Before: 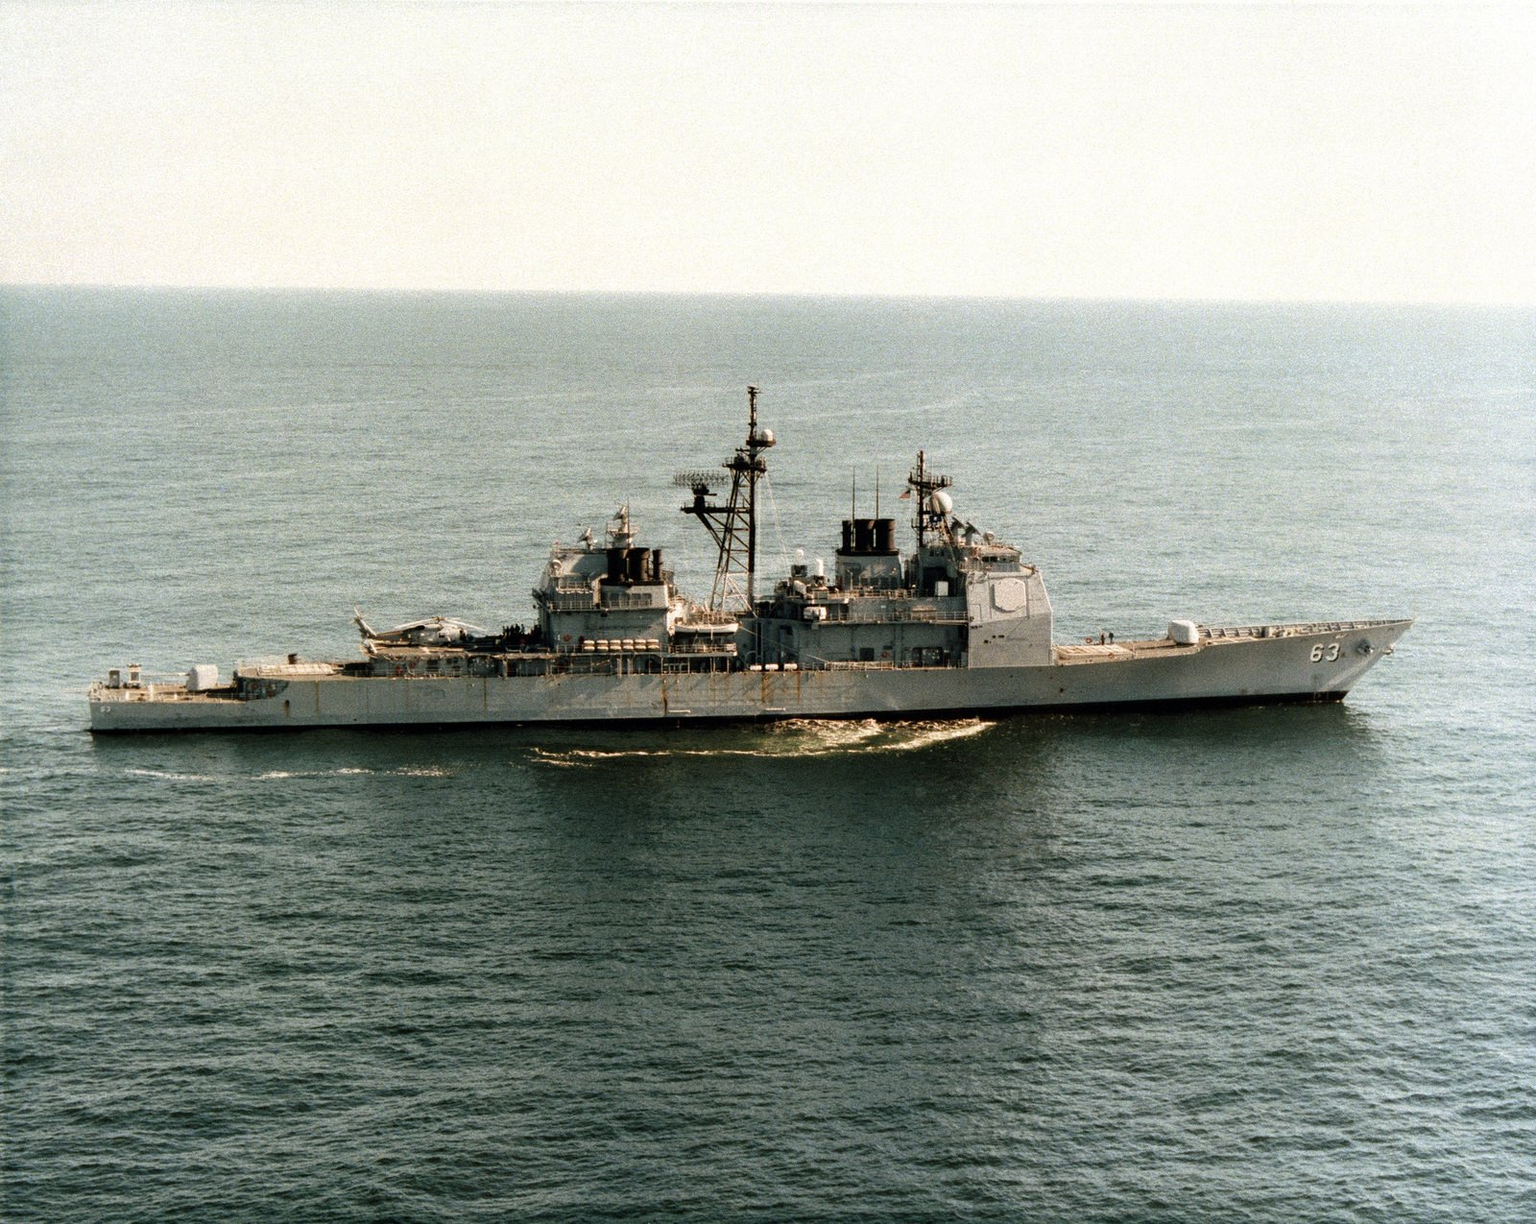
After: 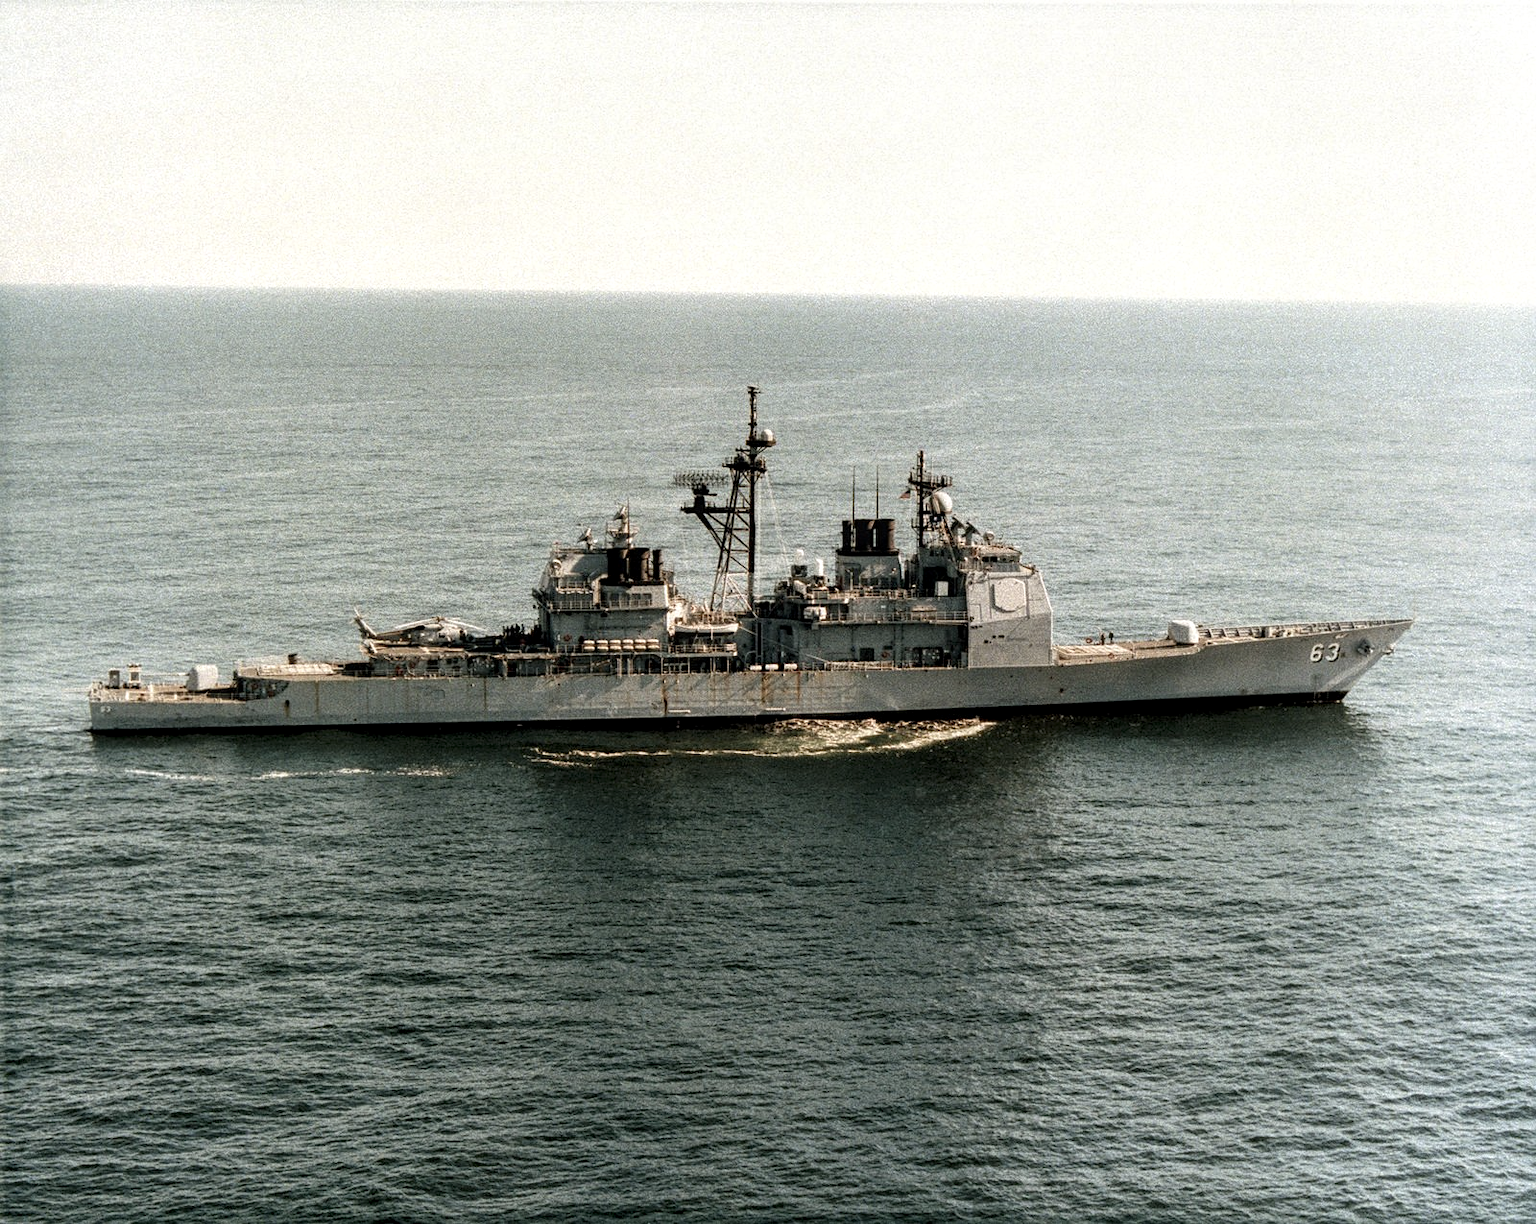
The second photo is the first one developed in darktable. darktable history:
color correction: saturation 0.8
local contrast: detail 130%
sharpen: amount 0.2
